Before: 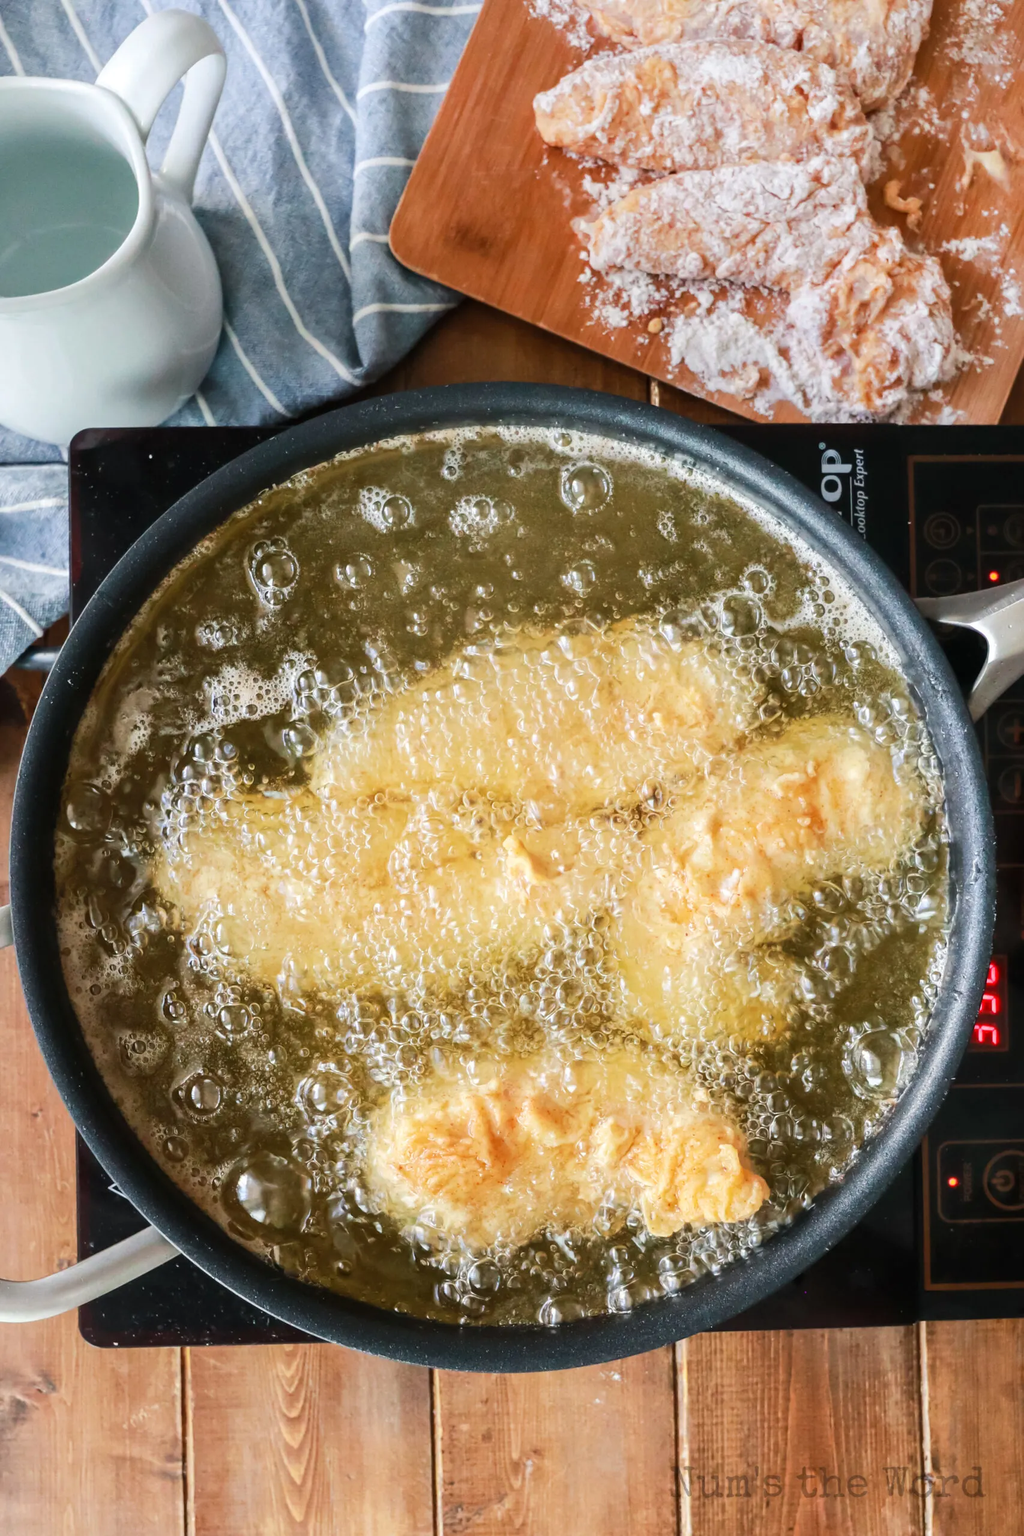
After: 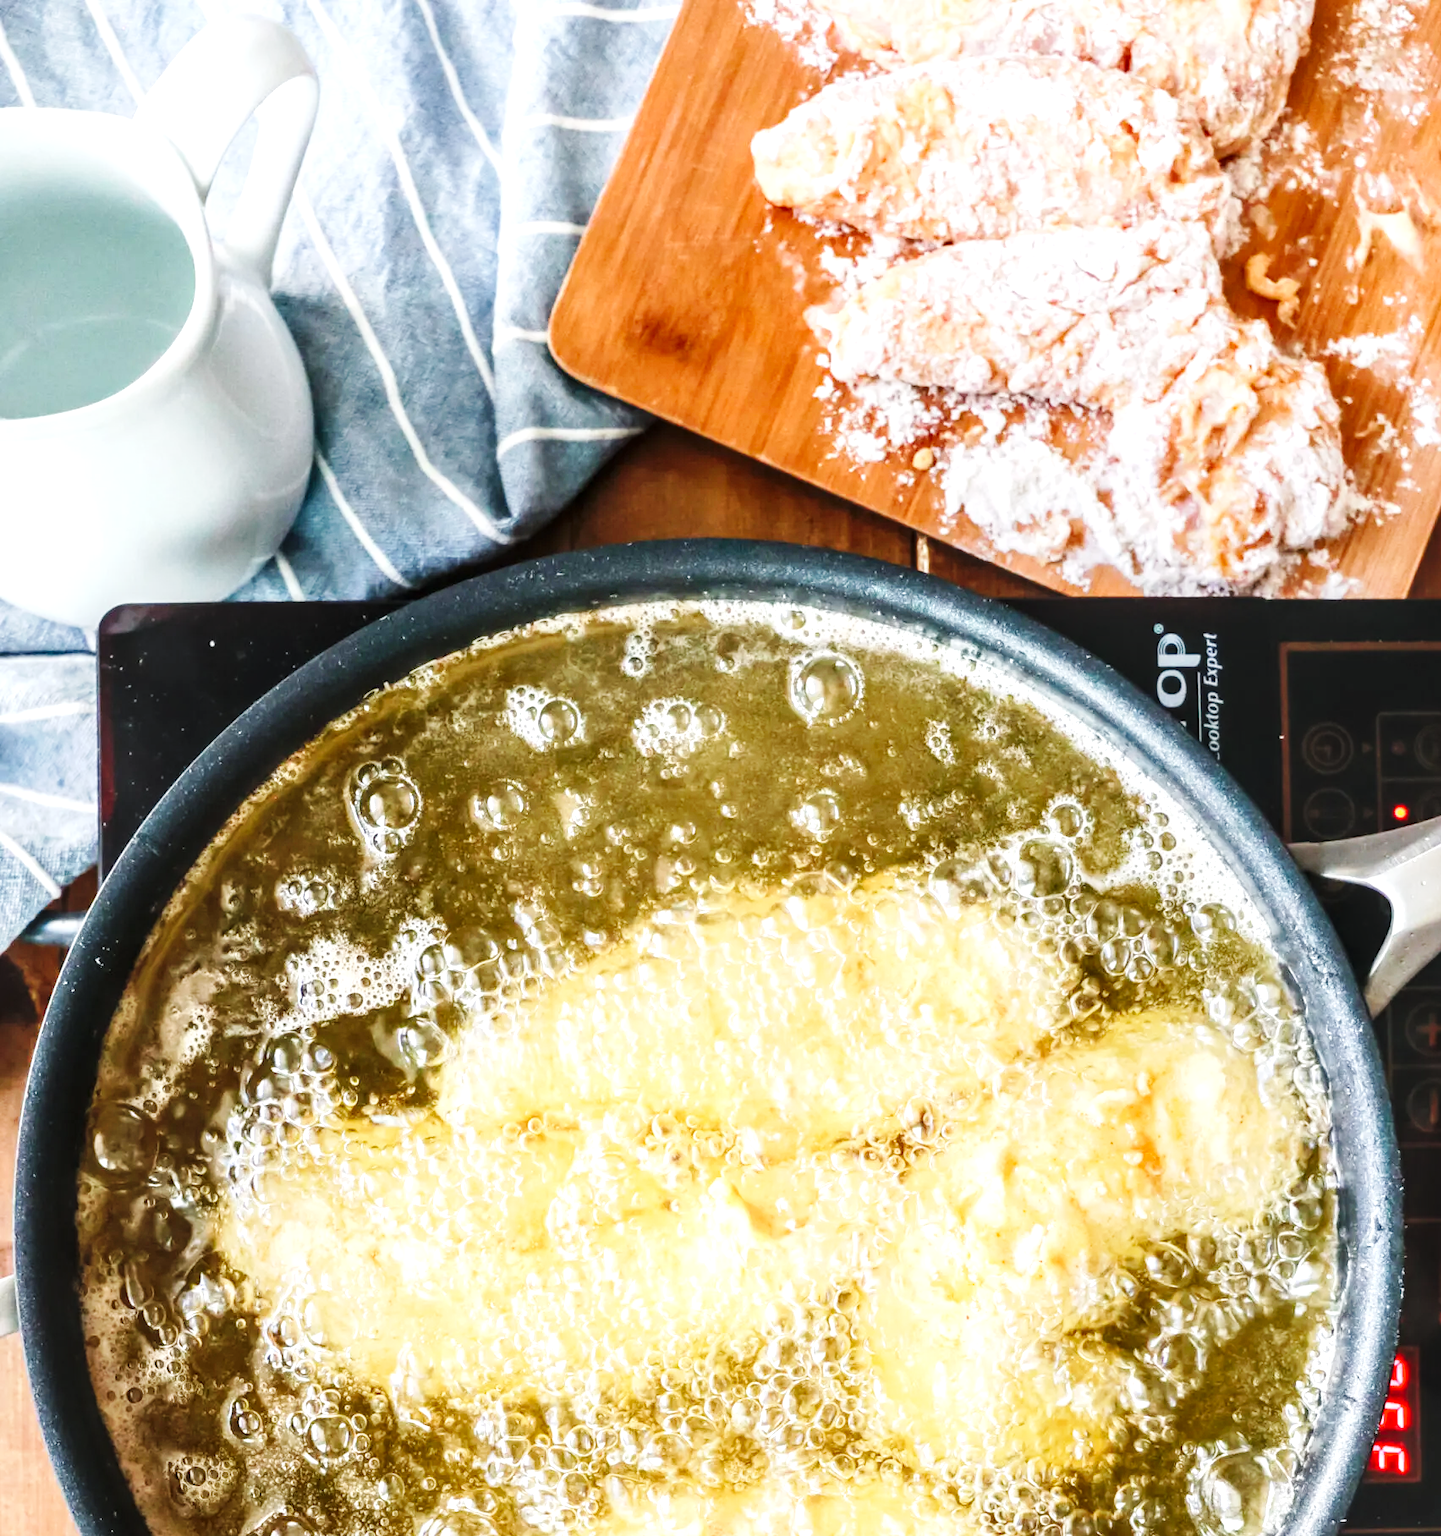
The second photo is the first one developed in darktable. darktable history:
tone equalizer: edges refinement/feathering 500, mask exposure compensation -1.57 EV, preserve details no
base curve: curves: ch0 [(0, 0) (0.032, 0.025) (0.121, 0.166) (0.206, 0.329) (0.605, 0.79) (1, 1)], exposure shift 0.01, preserve colors none
exposure: black level correction 0, exposure 0.693 EV, compensate exposure bias true, compensate highlight preservation false
crop: right 0.001%, bottom 29.014%
local contrast: on, module defaults
